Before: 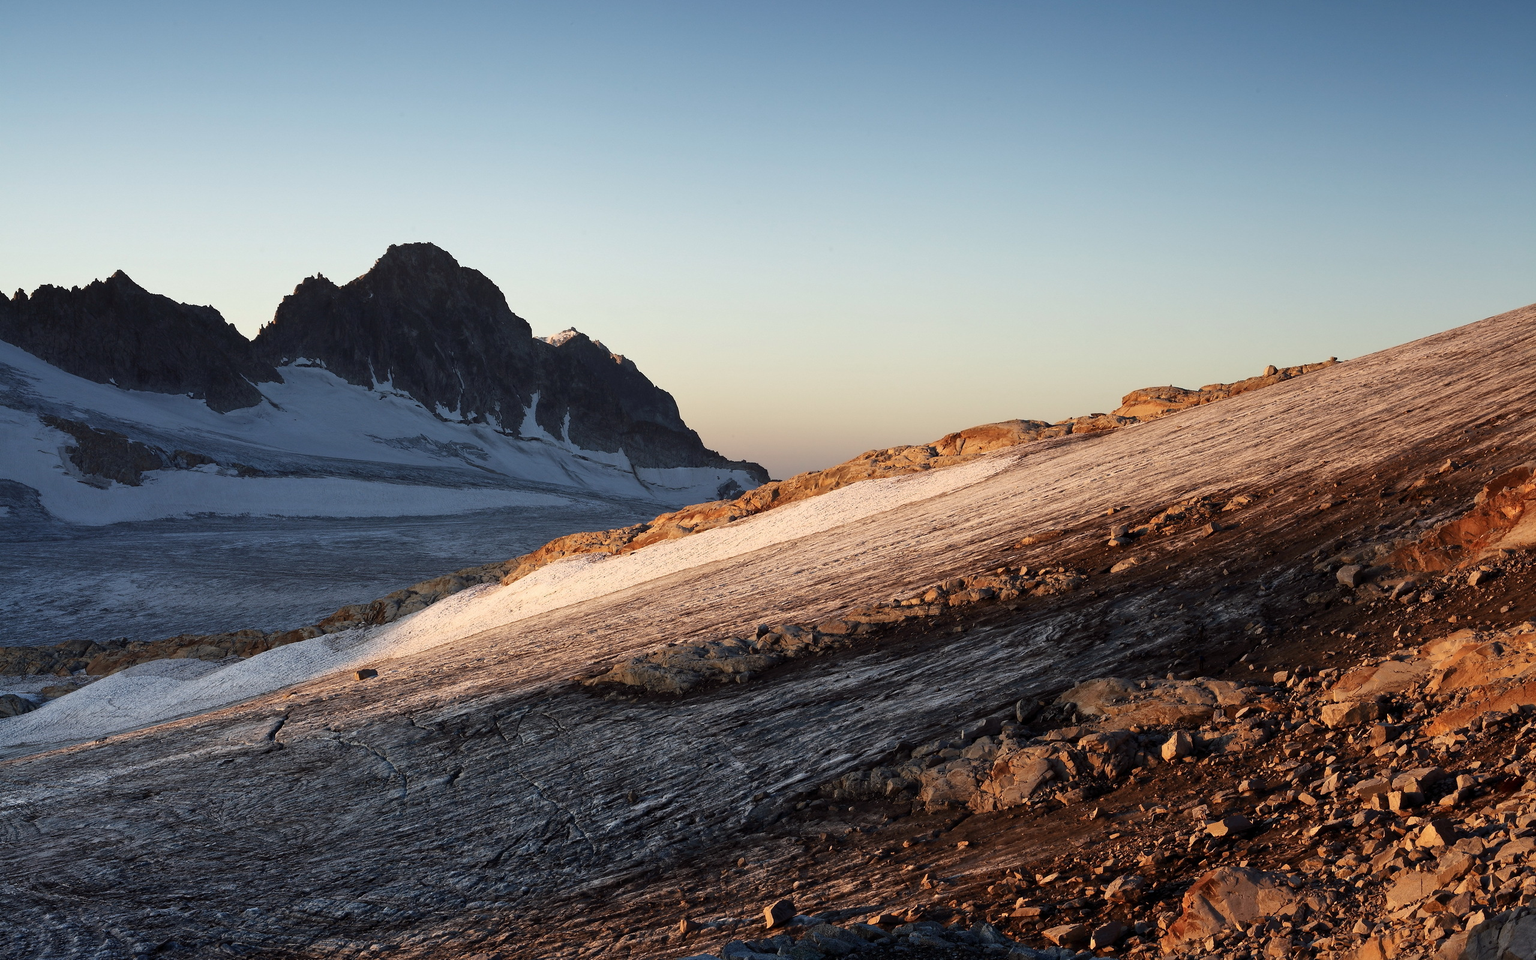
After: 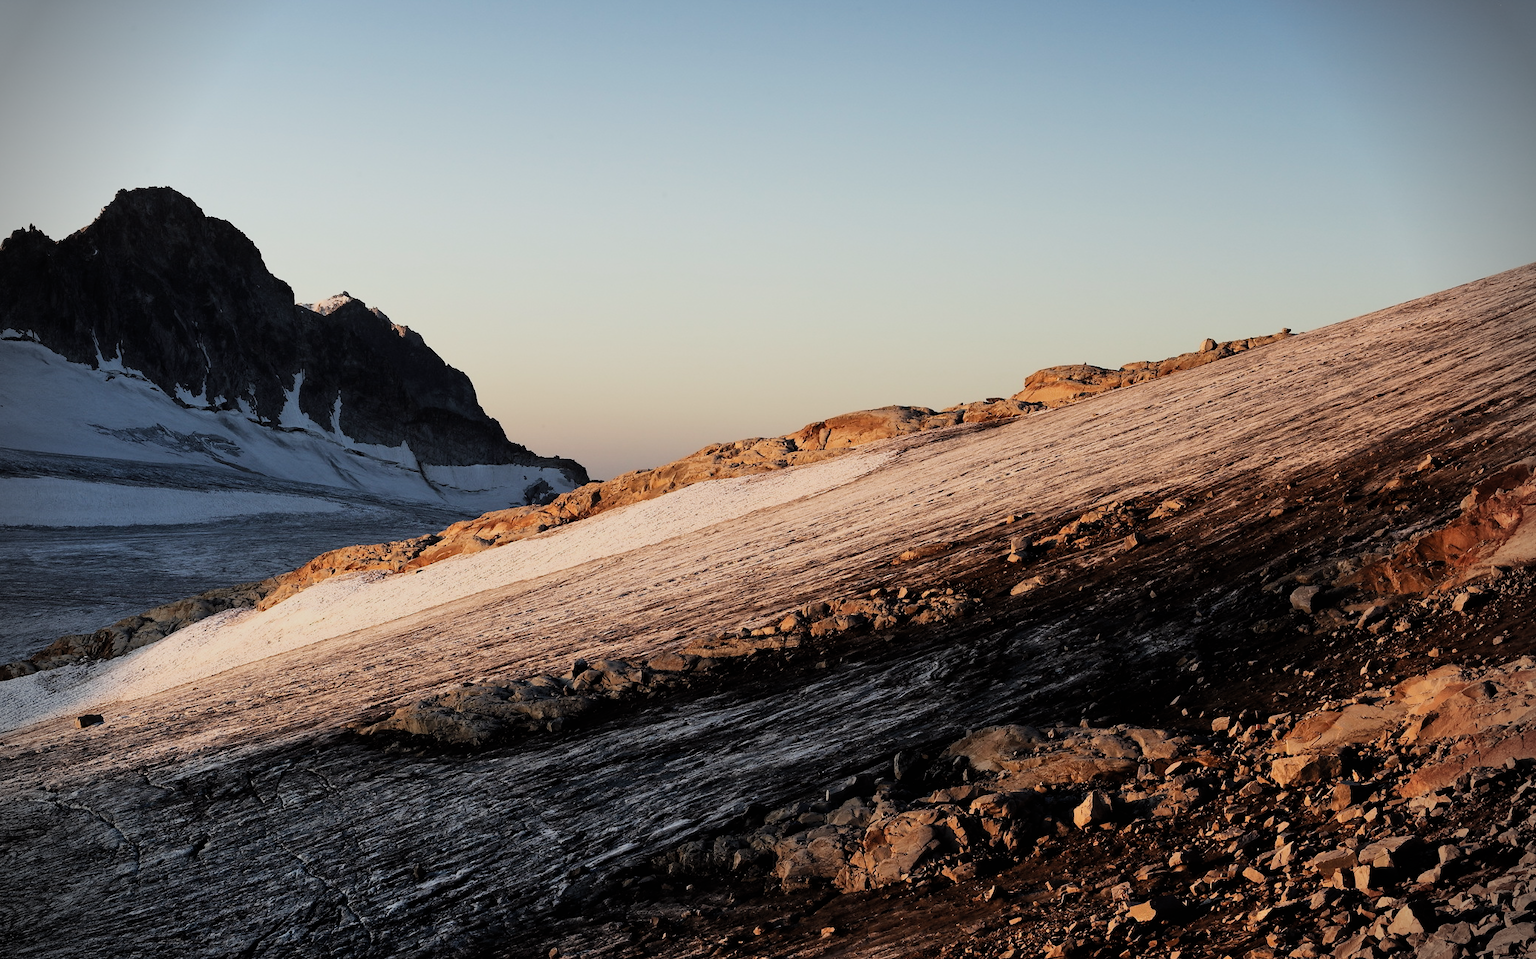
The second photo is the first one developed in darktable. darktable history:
crop: left 19.159%, top 9.58%, bottom 9.58%
fill light: on, module defaults
filmic rgb: black relative exposure -7.65 EV, white relative exposure 4.56 EV, hardness 3.61, contrast 1.25
vignetting: fall-off start 88.03%, fall-off radius 24.9%
